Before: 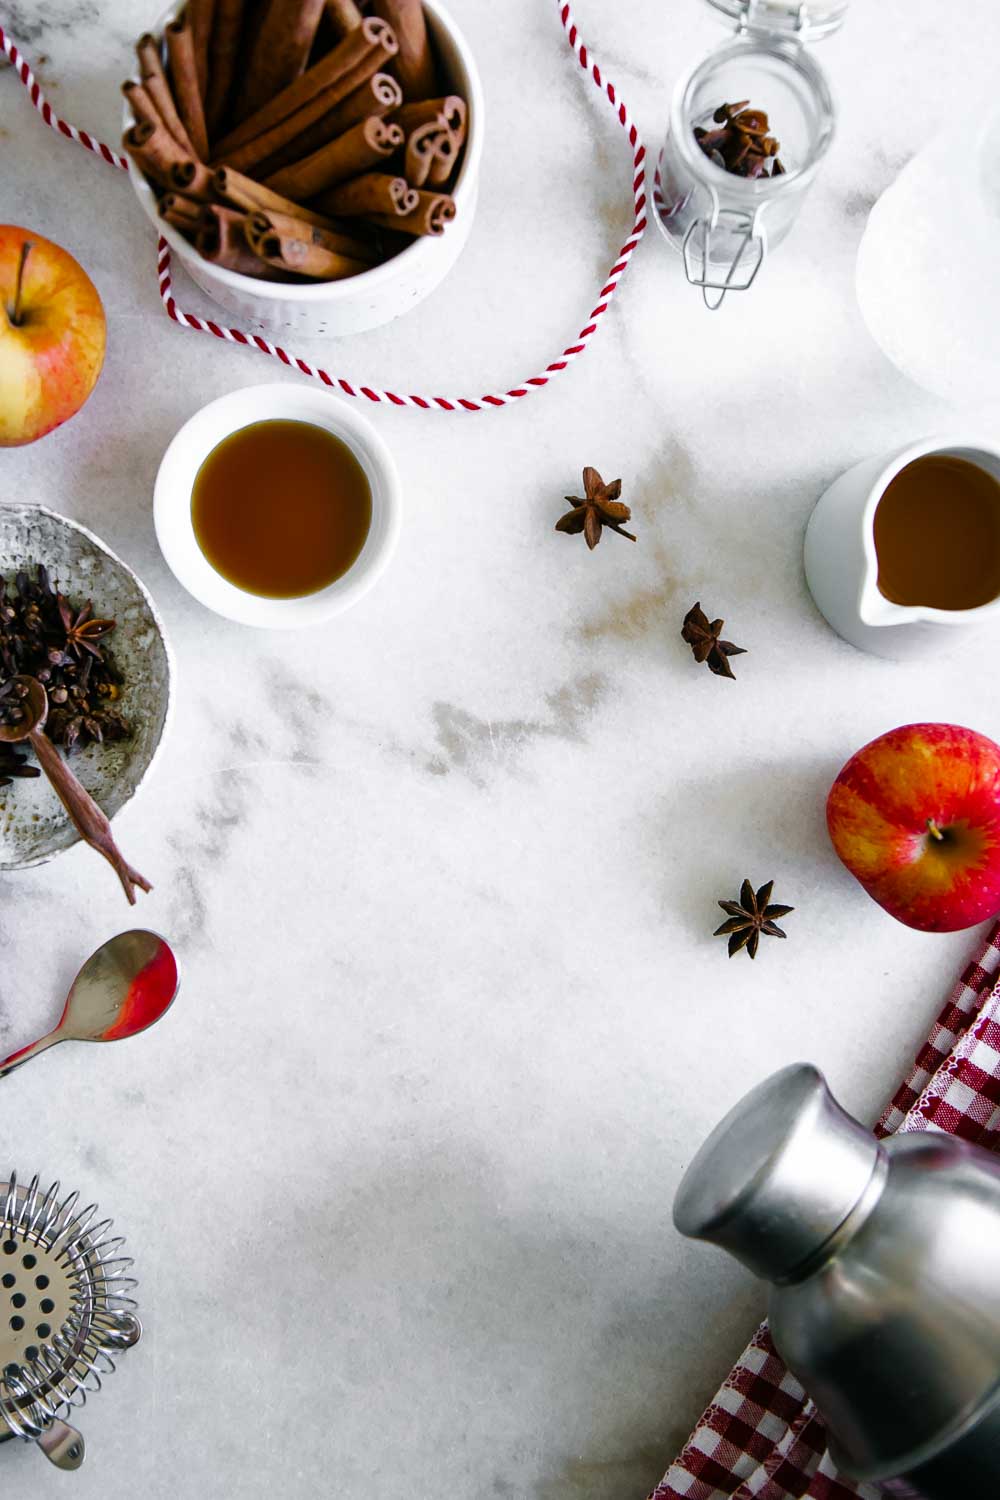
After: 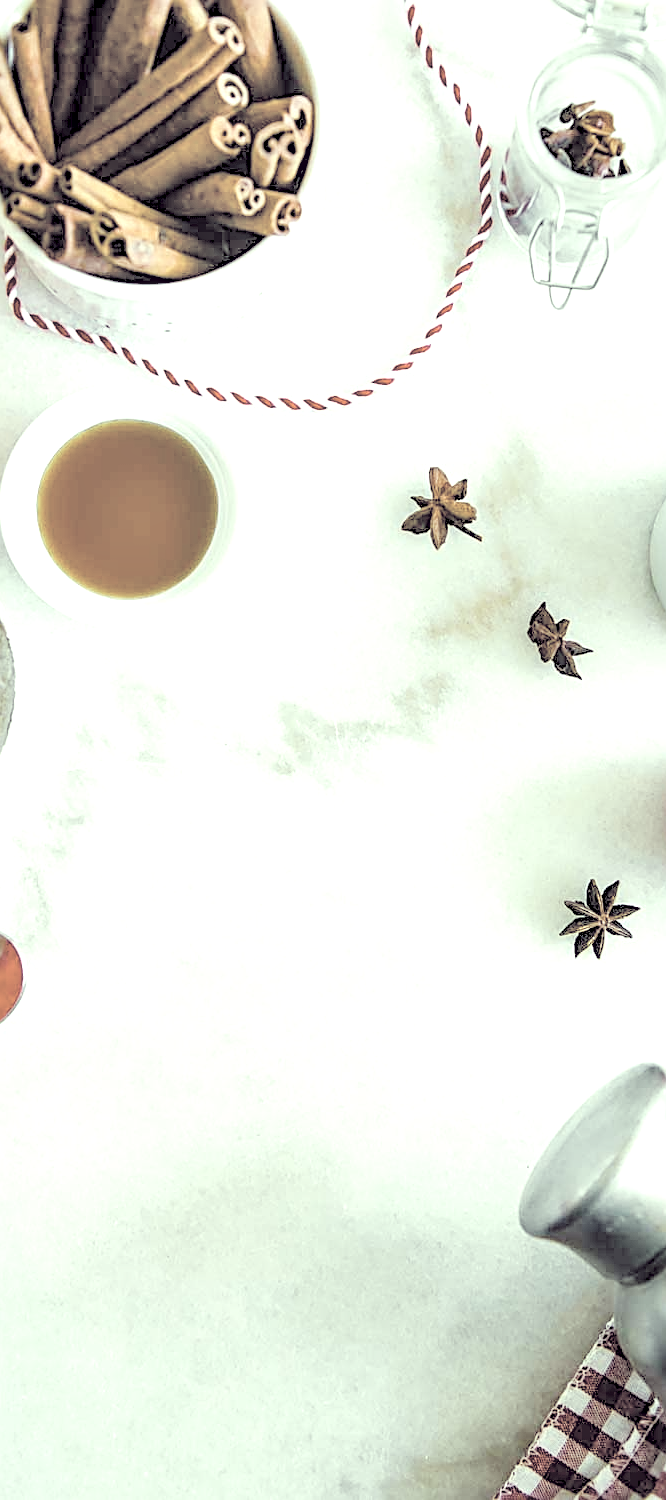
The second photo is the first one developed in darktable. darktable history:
local contrast: highlights 60%, shadows 64%, detail 160%
color correction: highlights a* -20.4, highlights b* 20.2, shadows a* 19.36, shadows b* -20.2, saturation 0.41
contrast brightness saturation: brightness 0.991
exposure: exposure 0.755 EV, compensate highlight preservation false
crop and rotate: left 15.44%, right 17.934%
color balance rgb: perceptual saturation grading › global saturation 20%, perceptual saturation grading › highlights -25.561%, perceptual saturation grading › shadows 49.311%, global vibrance 23.024%
sharpen: radius 2.534, amount 0.62
